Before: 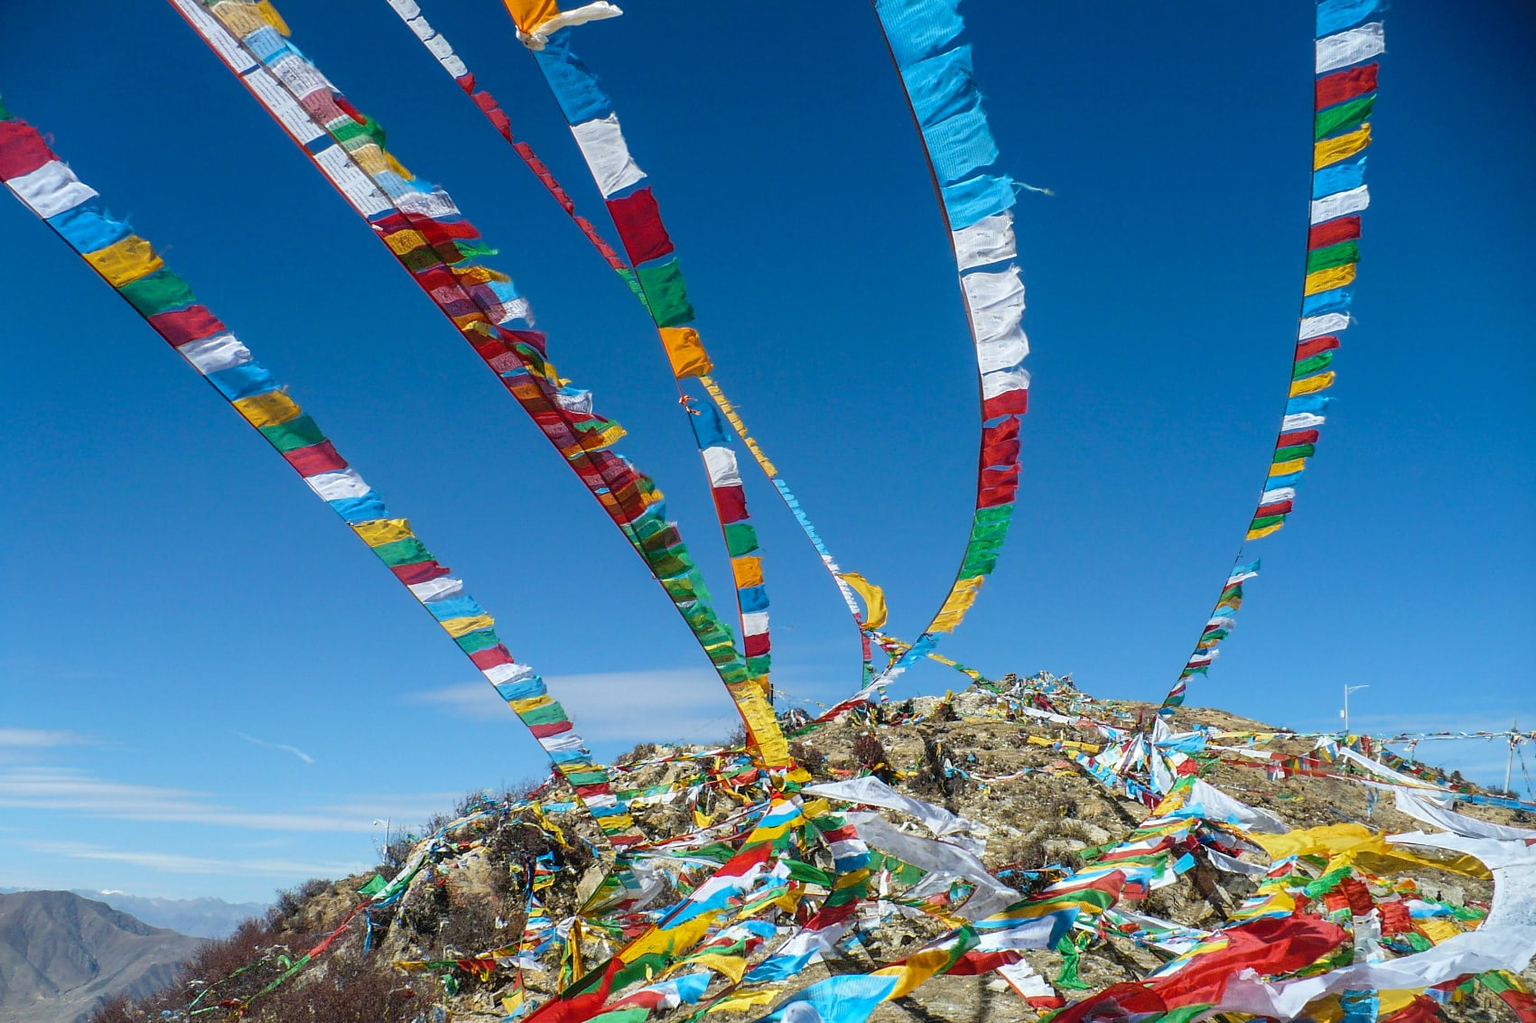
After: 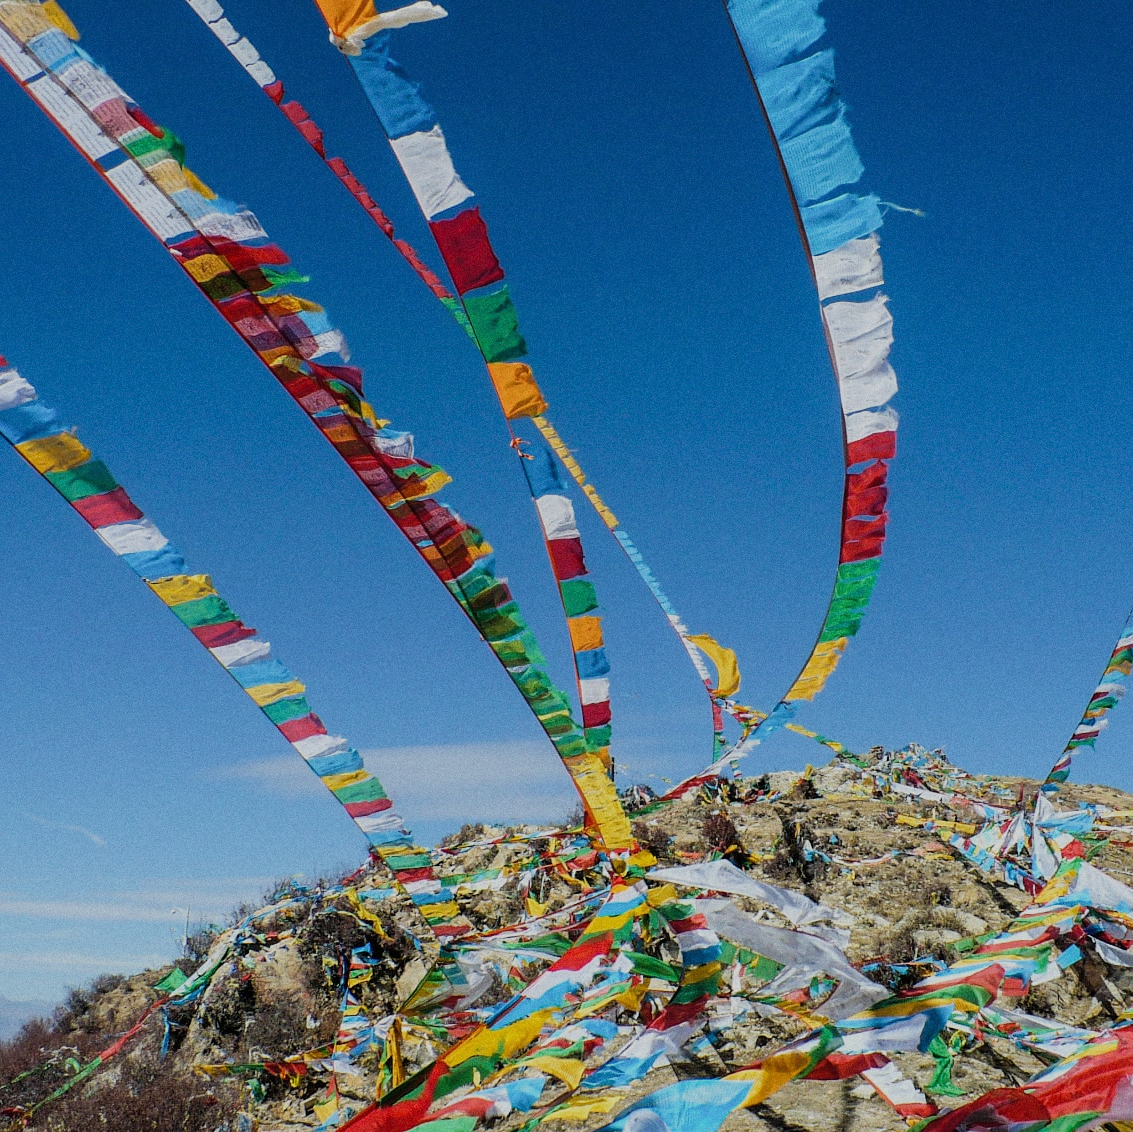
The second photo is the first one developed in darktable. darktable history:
crop and rotate: left 14.292%, right 19.041%
filmic rgb: black relative exposure -8.54 EV, white relative exposure 5.52 EV, hardness 3.39, contrast 1.016
grain: coarseness 0.47 ISO
